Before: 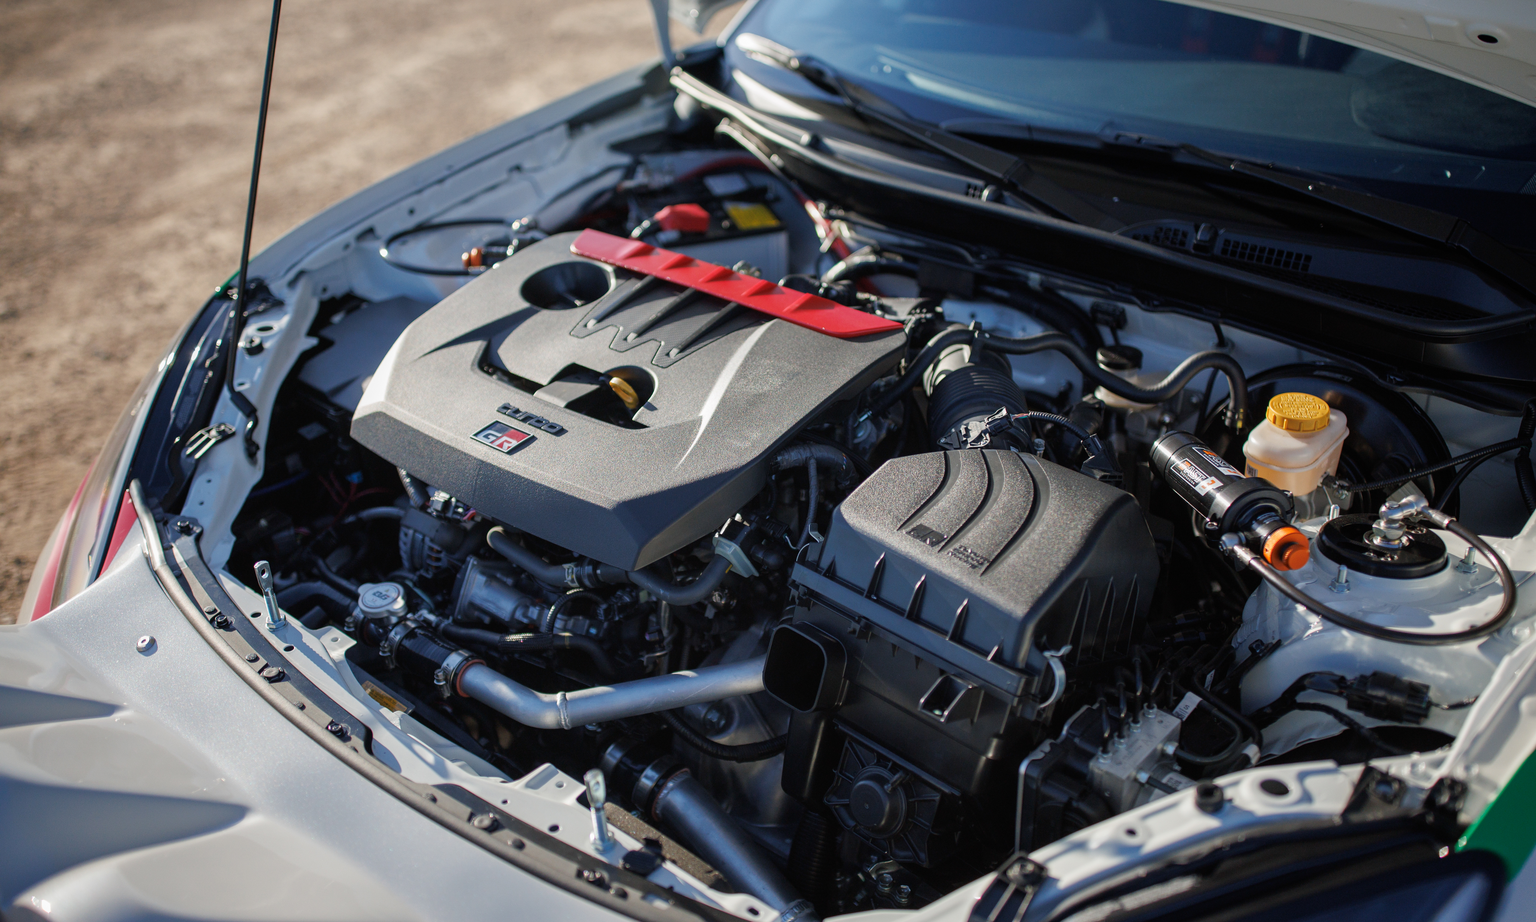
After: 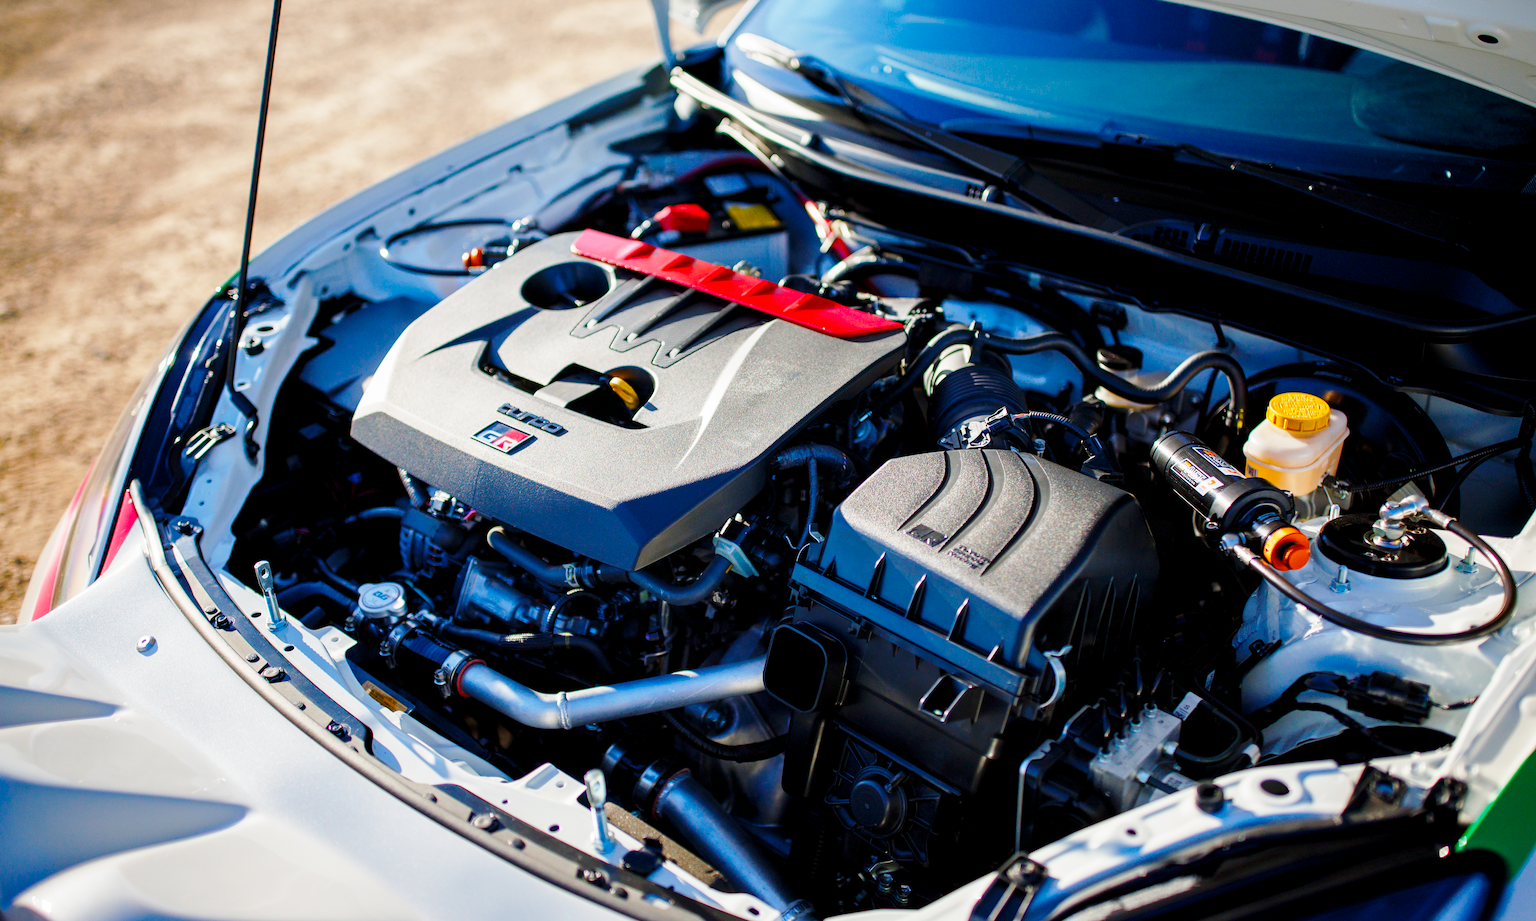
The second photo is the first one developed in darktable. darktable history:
base curve: curves: ch0 [(0, 0) (0.028, 0.03) (0.121, 0.232) (0.46, 0.748) (0.859, 0.968) (1, 1)], preserve colors none
color balance rgb: global offset › luminance -0.507%, linear chroma grading › global chroma 14.559%, perceptual saturation grading › global saturation 21.222%, perceptual saturation grading › highlights -19.999%, perceptual saturation grading › shadows 29.814%, global vibrance 9.761%
